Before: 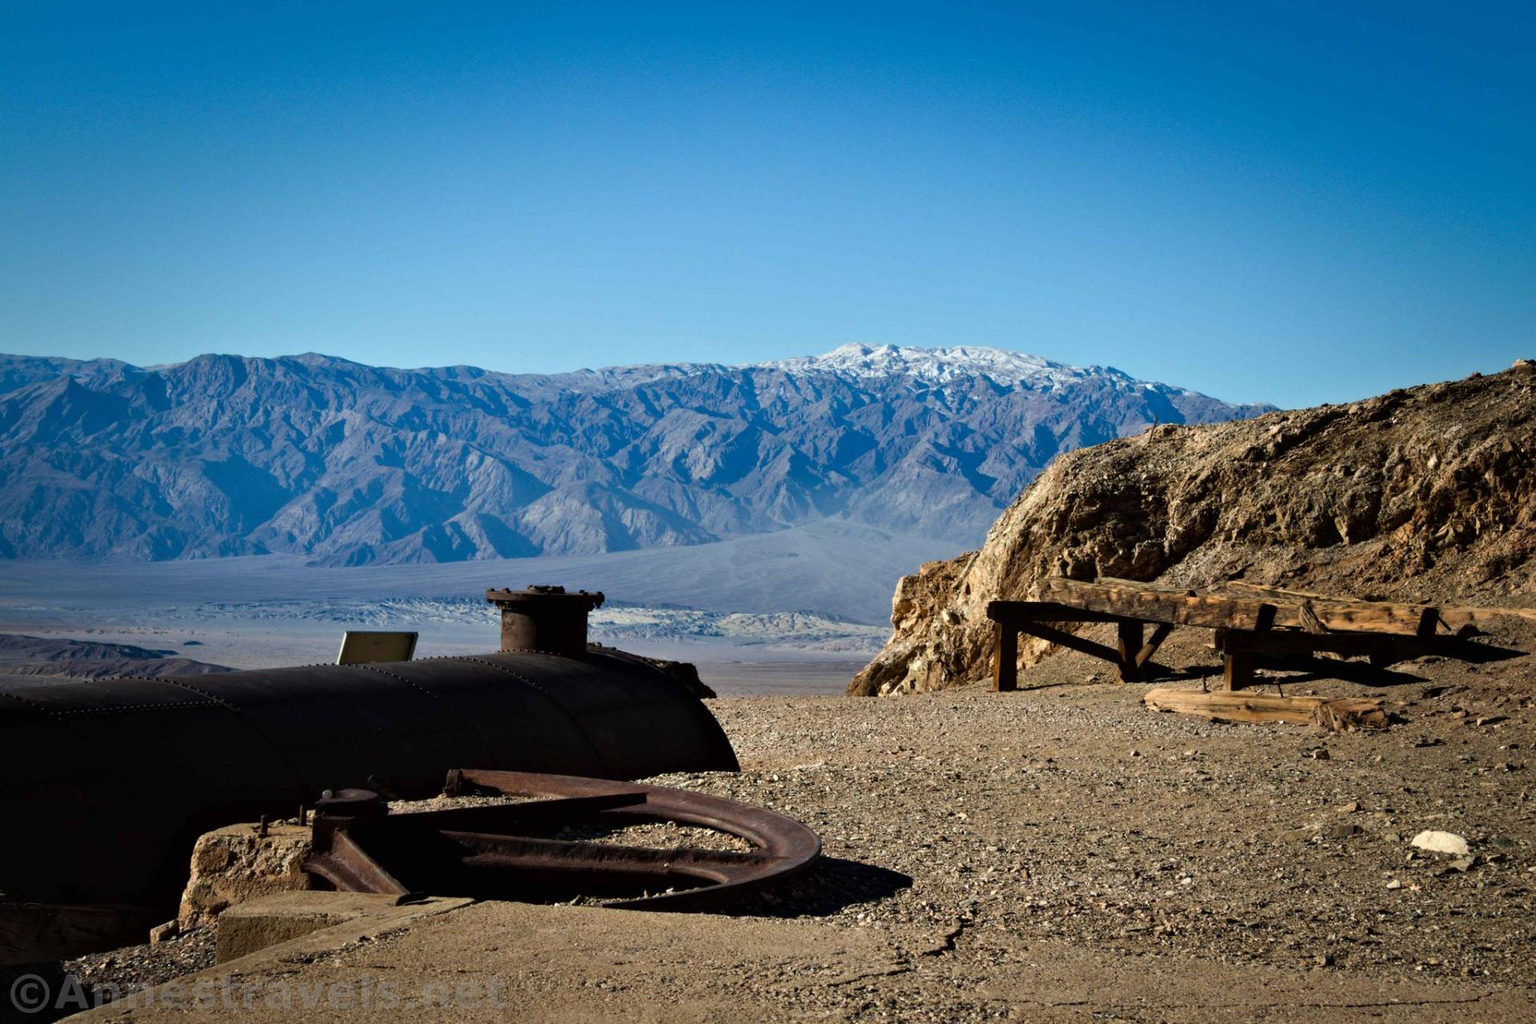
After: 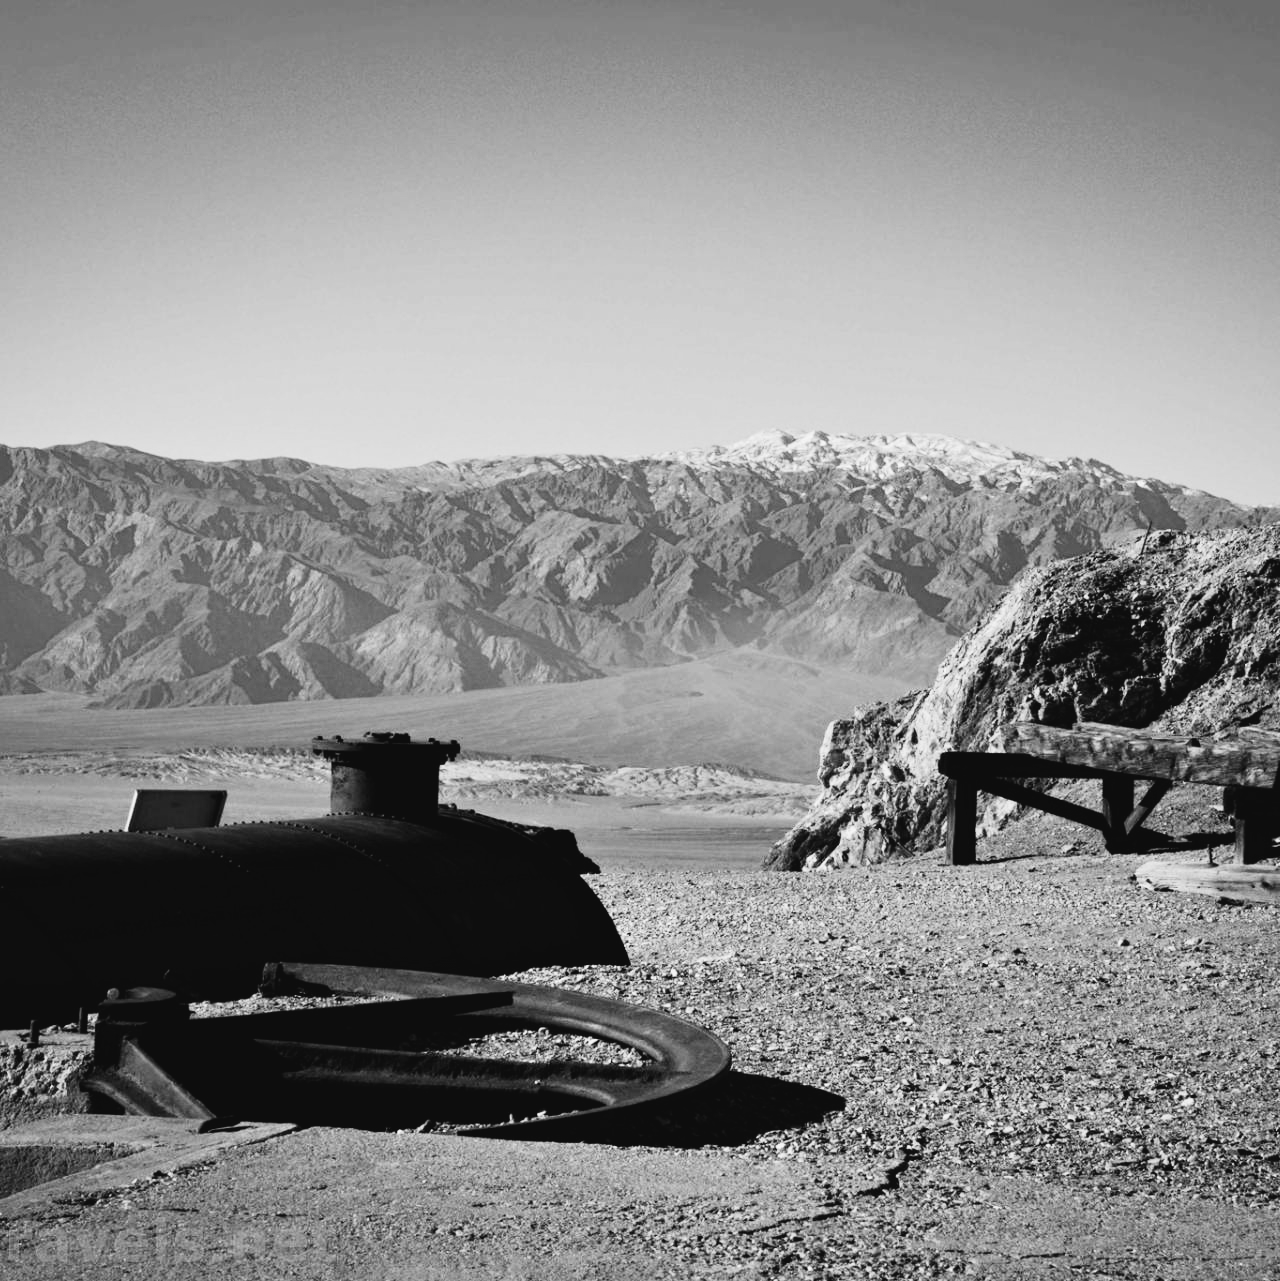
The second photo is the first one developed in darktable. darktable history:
tone curve: curves: ch0 [(0, 0.036) (0.037, 0.042) (0.167, 0.143) (0.433, 0.502) (0.531, 0.637) (0.696, 0.825) (0.856, 0.92) (1, 0.98)]; ch1 [(0, 0) (0.424, 0.383) (0.482, 0.459) (0.501, 0.5) (0.522, 0.526) (0.559, 0.563) (0.604, 0.646) (0.715, 0.729) (1, 1)]; ch2 [(0, 0) (0.369, 0.388) (0.45, 0.48) (0.499, 0.502) (0.504, 0.504) (0.512, 0.526) (0.581, 0.595) (0.708, 0.786) (1, 1)], color space Lab, independent channels, preserve colors none
crop: left 15.419%, right 17.914%
contrast equalizer: y [[0.5, 0.5, 0.472, 0.5, 0.5, 0.5], [0.5 ×6], [0.5 ×6], [0 ×6], [0 ×6]]
monochrome: on, module defaults
